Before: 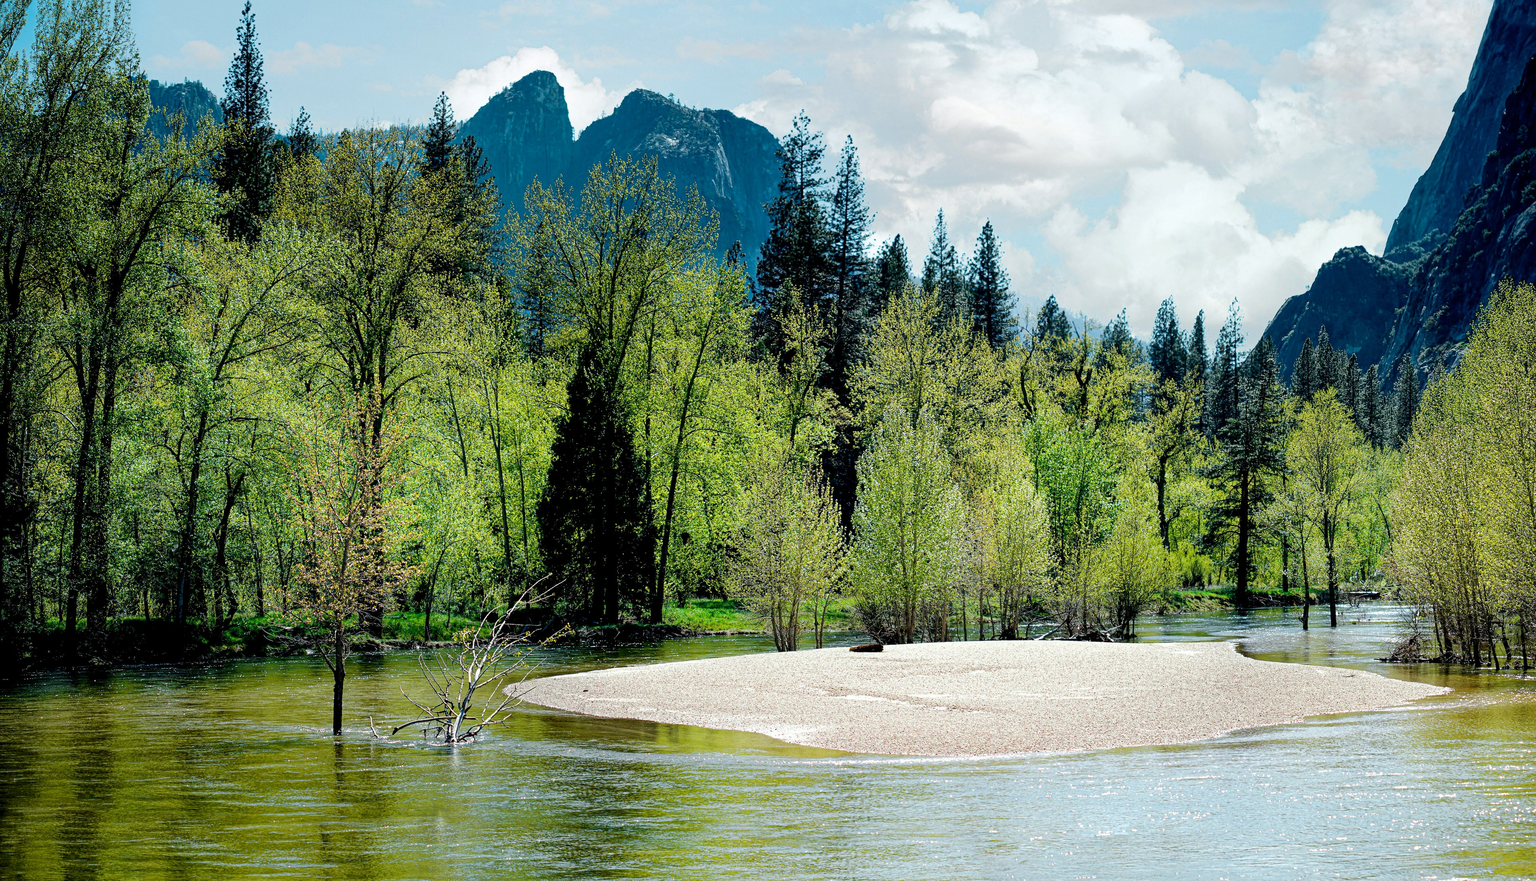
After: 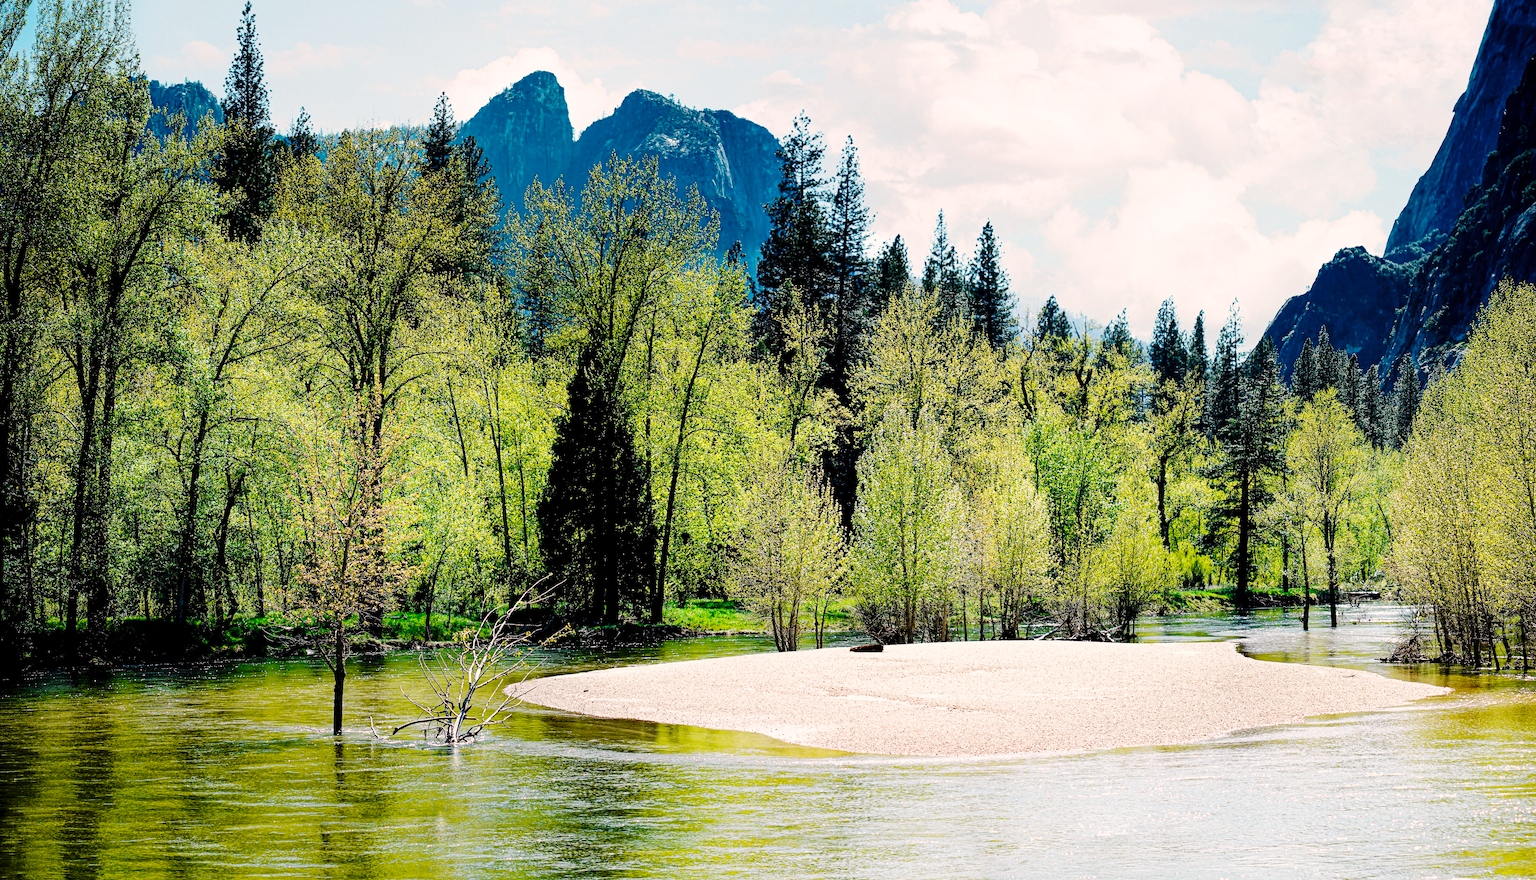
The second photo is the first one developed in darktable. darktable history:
color correction: highlights a* 5.91, highlights b* 4.83
base curve: curves: ch0 [(0, 0) (0.036, 0.025) (0.121, 0.166) (0.206, 0.329) (0.605, 0.79) (1, 1)], preserve colors none
